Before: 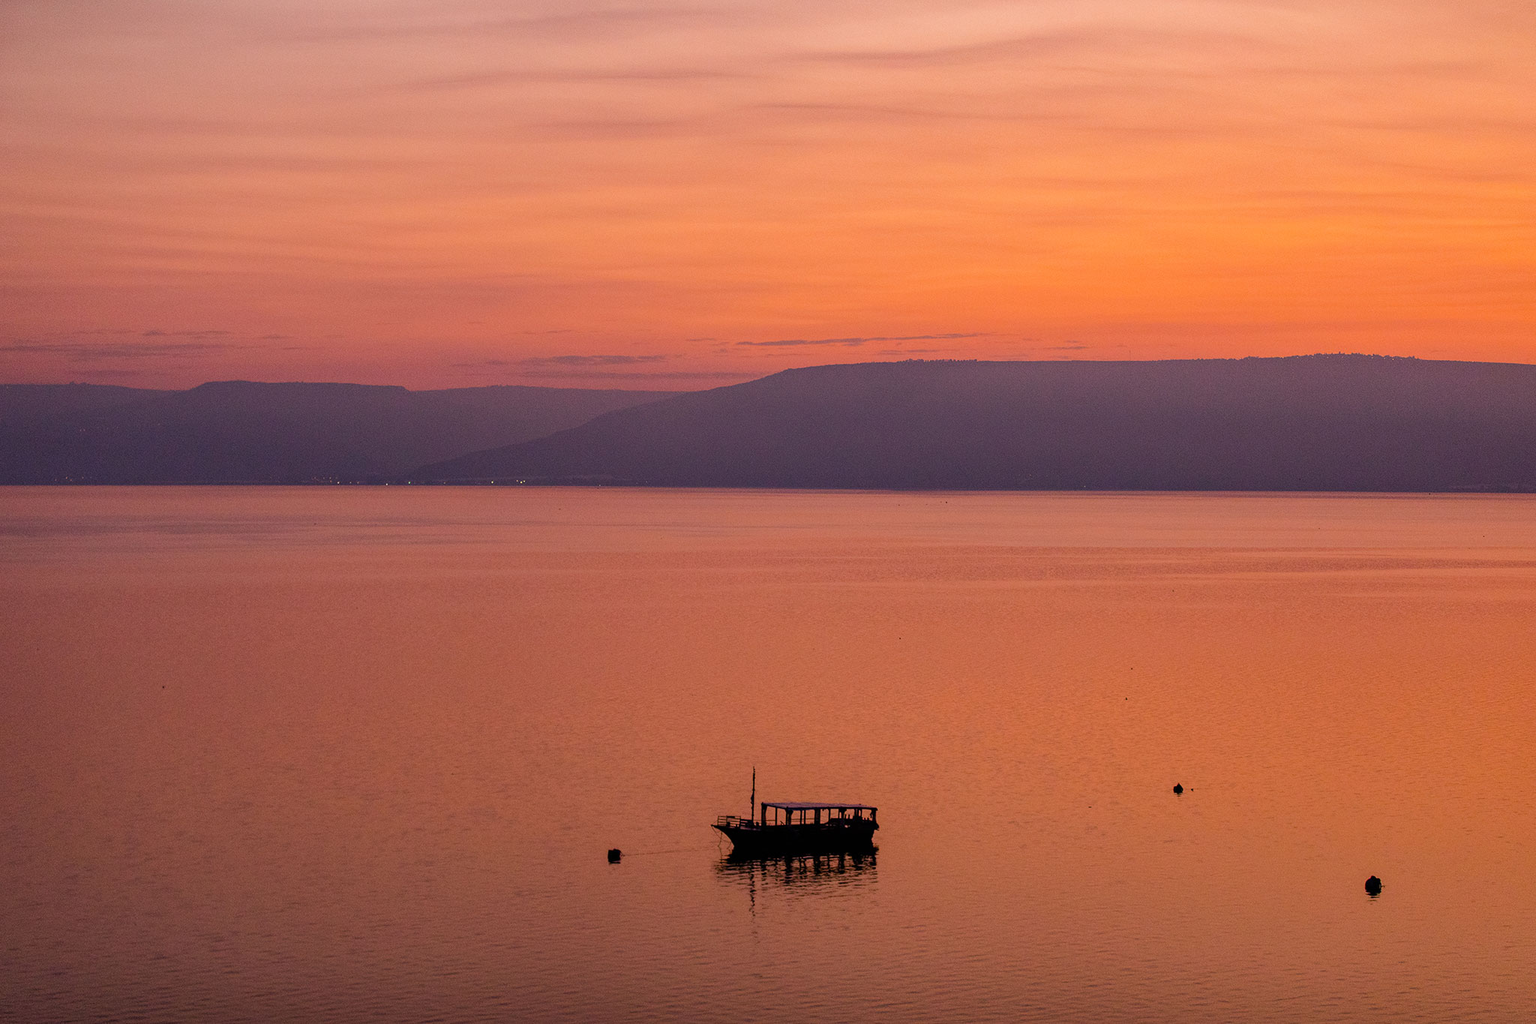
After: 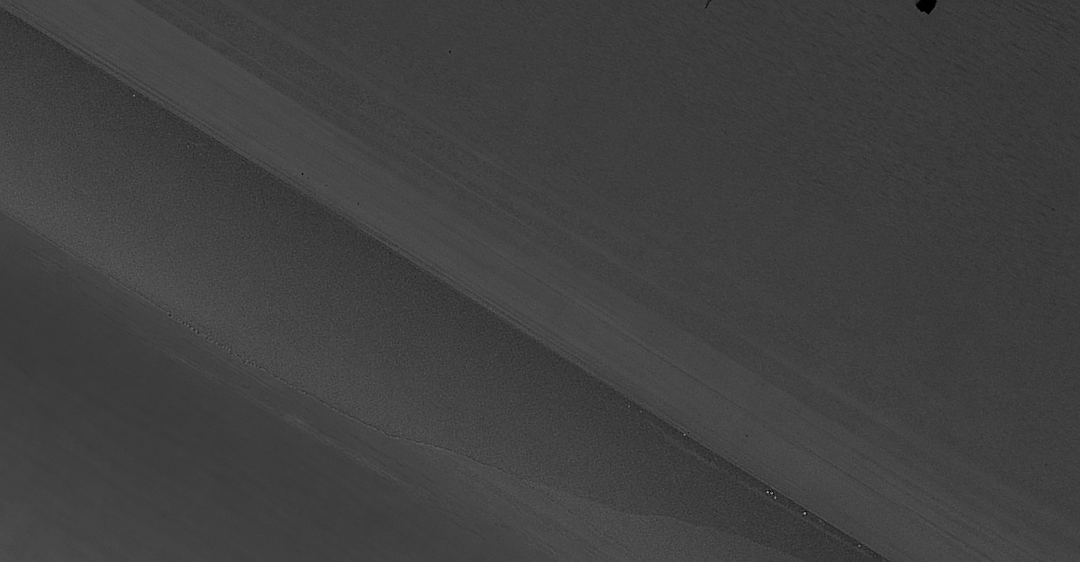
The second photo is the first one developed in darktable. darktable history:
exposure: exposure -0.456 EV, compensate highlight preservation false
color zones: curves: ch0 [(0.287, 0.048) (0.493, 0.484) (0.737, 0.816)]; ch1 [(0, 0) (0.143, 0) (0.286, 0) (0.429, 0) (0.571, 0) (0.714, 0) (0.857, 0)], mix 41.14%
crop and rotate: angle 148.48°, left 9.121%, top 15.616%, right 4.489%, bottom 16.912%
sharpen: on, module defaults
